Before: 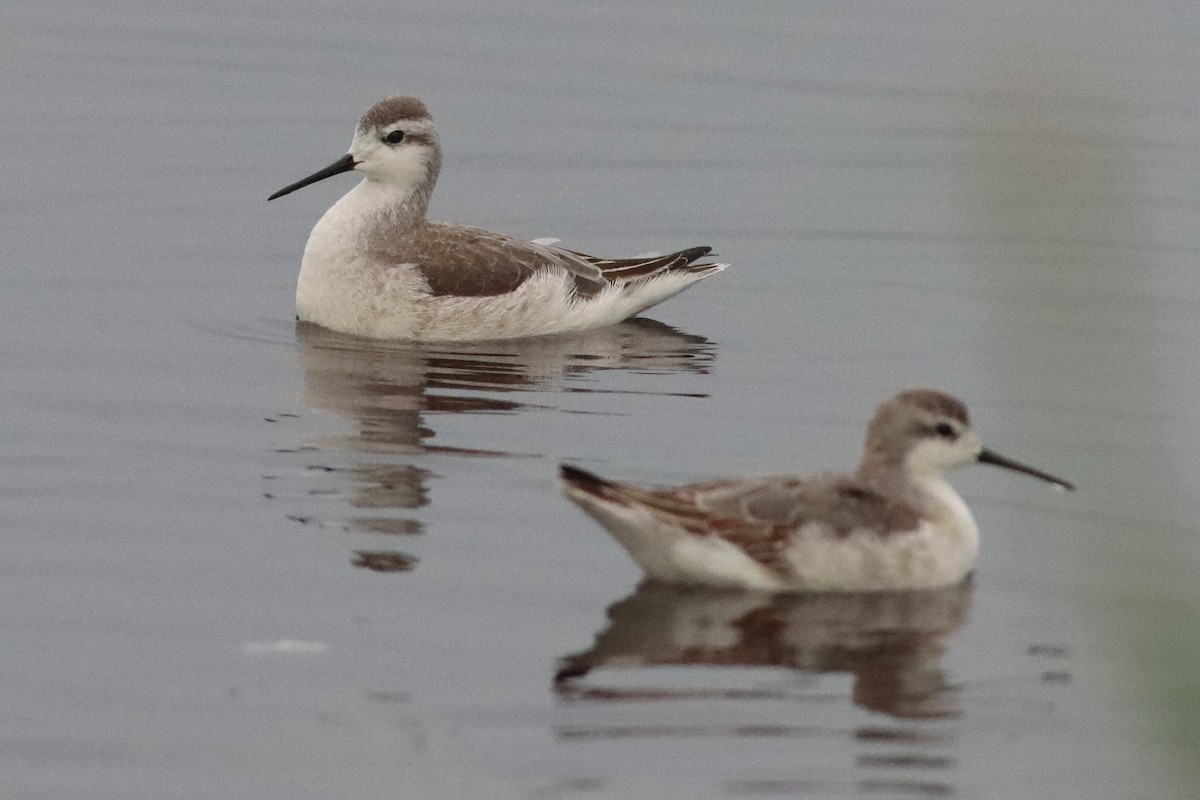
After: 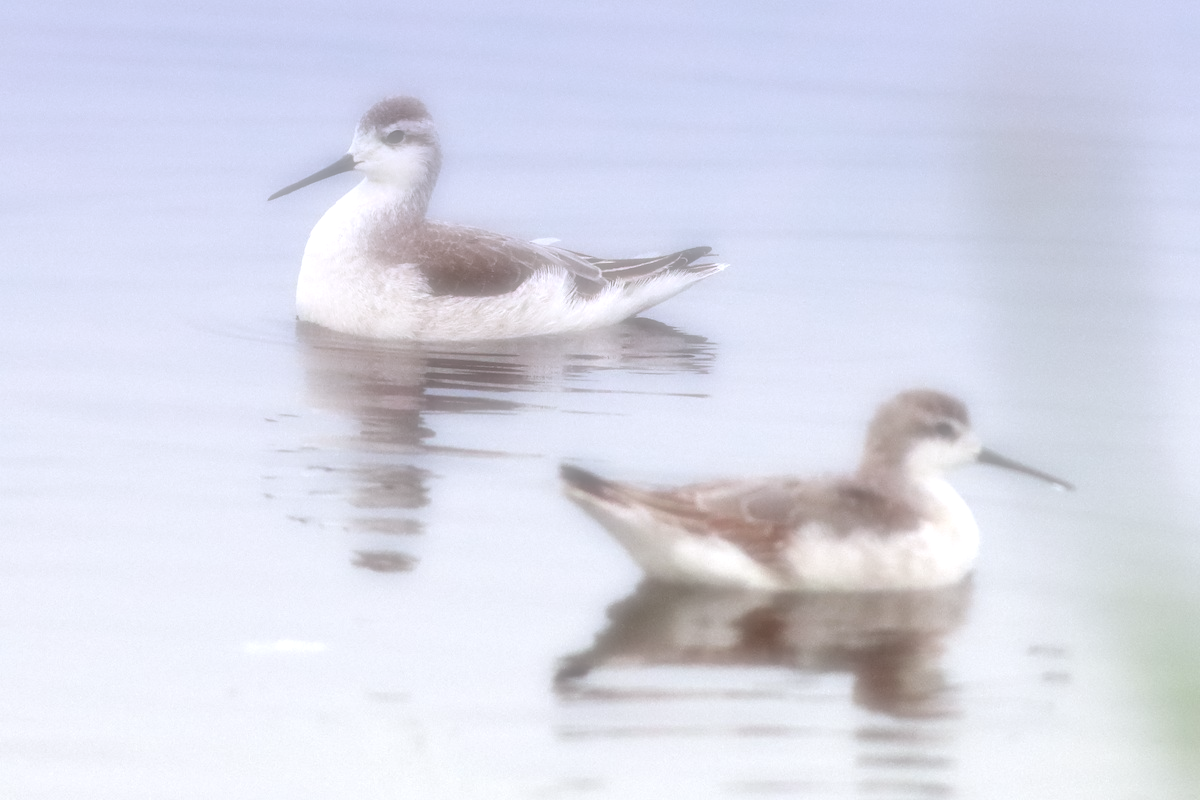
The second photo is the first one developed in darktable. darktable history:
local contrast: mode bilateral grid, contrast 100, coarseness 100, detail 91%, midtone range 0.2
graduated density: hue 238.83°, saturation 50%
exposure: black level correction 0, exposure 1.625 EV, compensate exposure bias true, compensate highlight preservation false
white balance: red 0.976, blue 1.04
soften: on, module defaults
haze removal: strength -0.05
